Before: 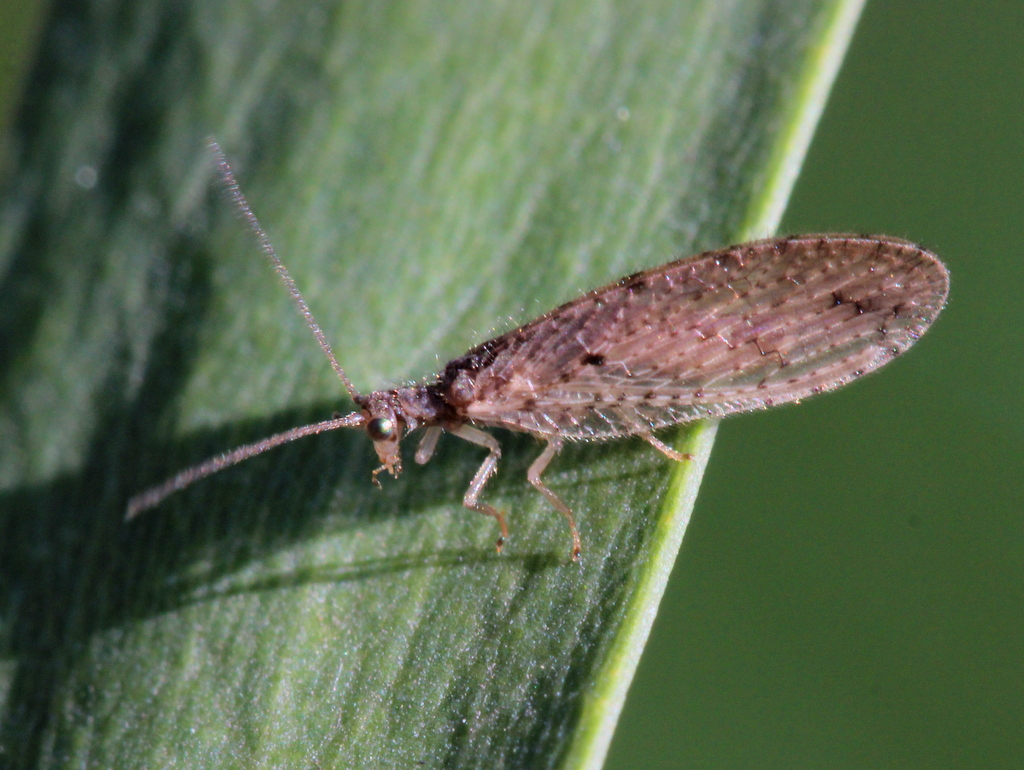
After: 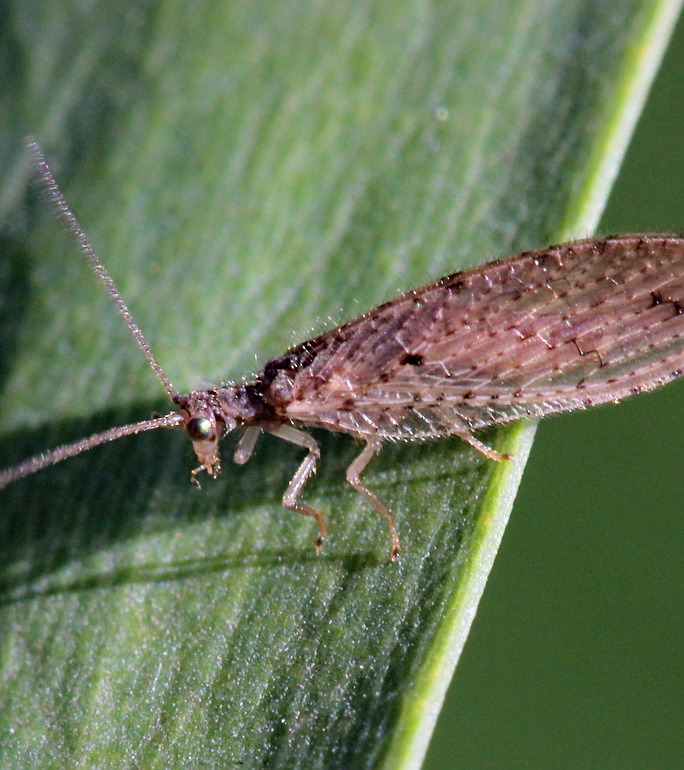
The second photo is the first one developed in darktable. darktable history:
haze removal: compatibility mode true, adaptive false
crop and rotate: left 17.732%, right 15.423%
sharpen: on, module defaults
